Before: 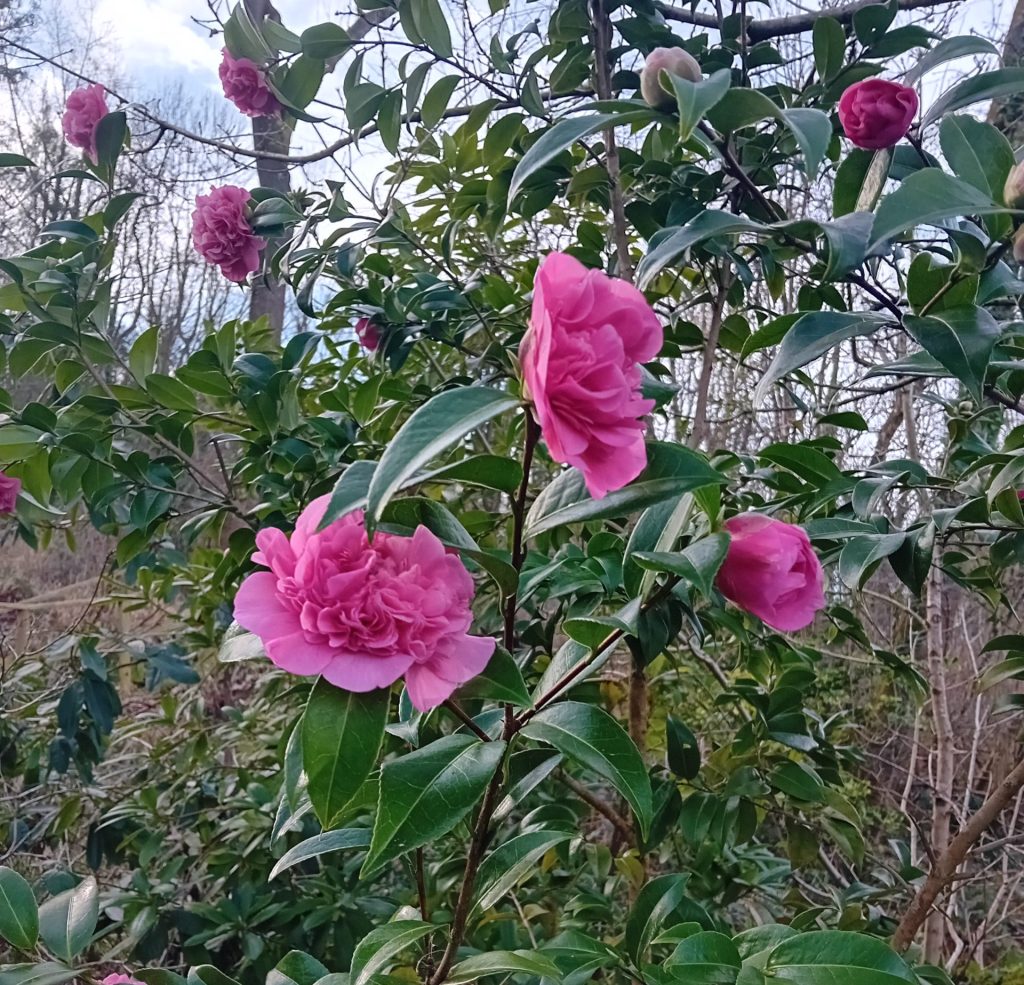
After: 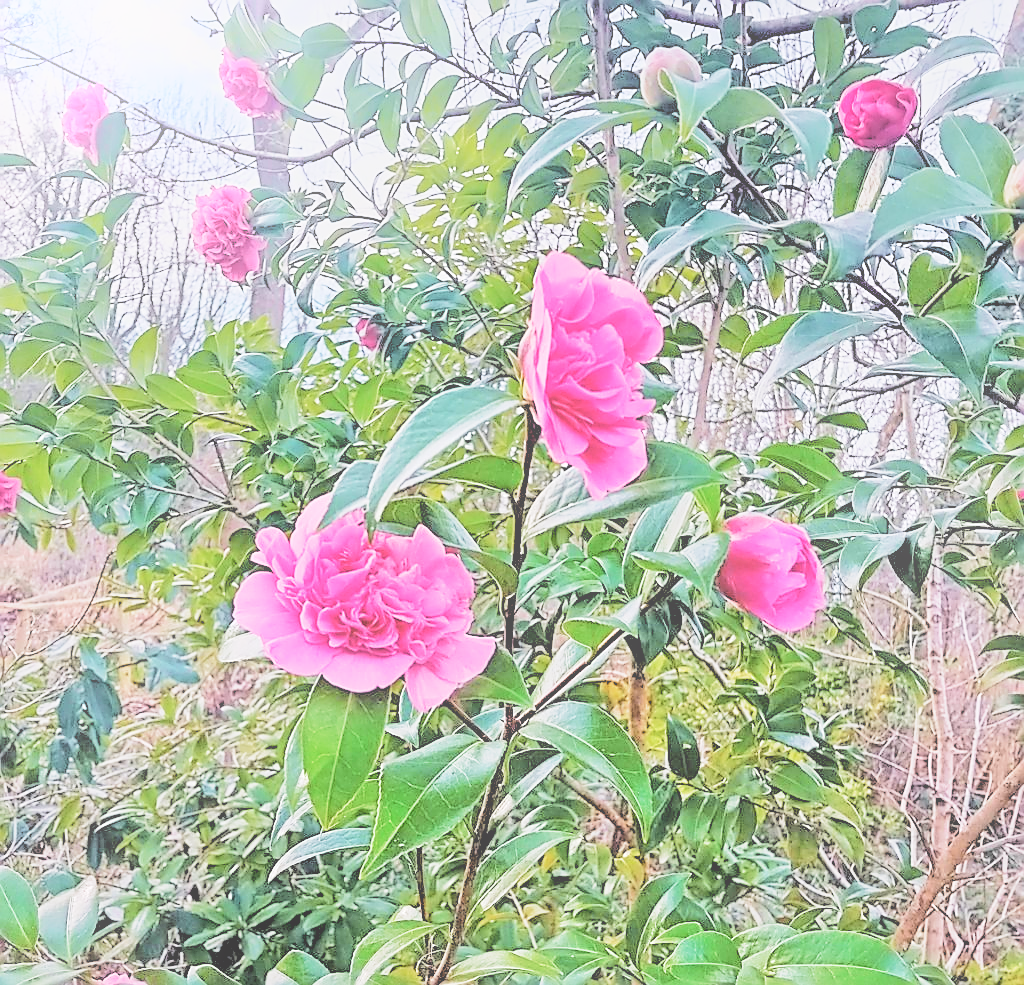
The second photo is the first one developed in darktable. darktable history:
bloom: threshold 82.5%, strength 16.25%
tone equalizer: -8 EV 2 EV, -7 EV 2 EV, -6 EV 2 EV, -5 EV 2 EV, -4 EV 2 EV, -3 EV 1.5 EV, -2 EV 1 EV, -1 EV 0.5 EV
color balance rgb: perceptual saturation grading › global saturation 10%
tone curve: curves: ch0 [(0, 0) (0.052, 0.018) (0.236, 0.207) (0.41, 0.417) (0.485, 0.518) (0.54, 0.584) (0.625, 0.666) (0.845, 0.828) (0.994, 0.964)]; ch1 [(0, 0.055) (0.15, 0.117) (0.317, 0.34) (0.382, 0.408) (0.434, 0.441) (0.472, 0.479) (0.498, 0.501) (0.557, 0.558) (0.616, 0.59) (0.739, 0.7) (0.873, 0.857) (1, 0.928)]; ch2 [(0, 0) (0.352, 0.403) (0.447, 0.466) (0.482, 0.482) (0.528, 0.526) (0.586, 0.577) (0.618, 0.621) (0.785, 0.747) (1, 1)], color space Lab, independent channels, preserve colors none
base curve: curves: ch0 [(0, 0) (0.088, 0.125) (0.176, 0.251) (0.354, 0.501) (0.613, 0.749) (1, 0.877)], preserve colors none
rgb levels: levels [[0.029, 0.461, 0.922], [0, 0.5, 1], [0, 0.5, 1]]
sharpen: radius 1.4, amount 1.25, threshold 0.7
